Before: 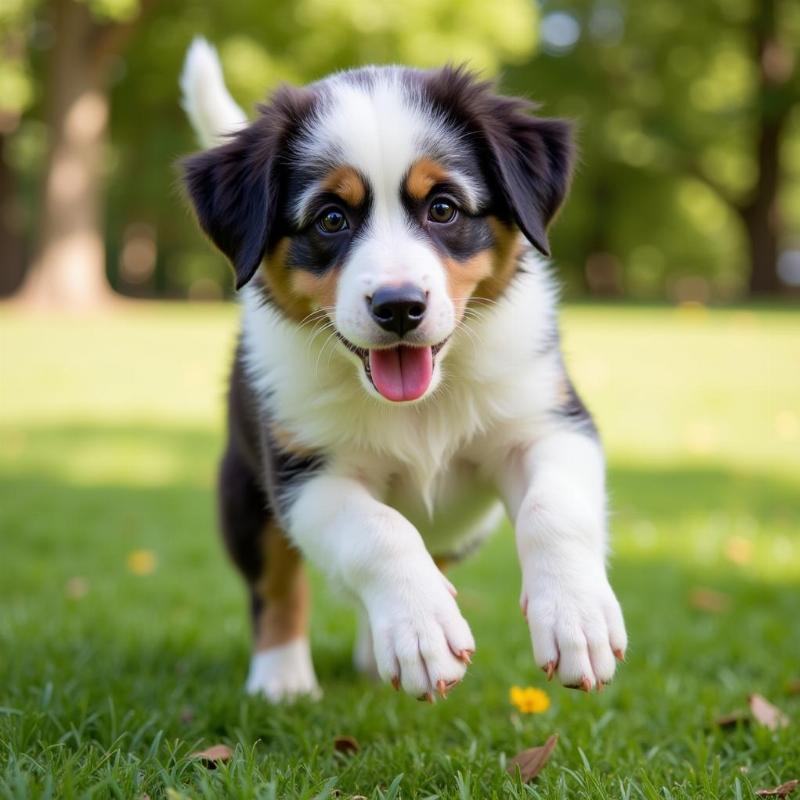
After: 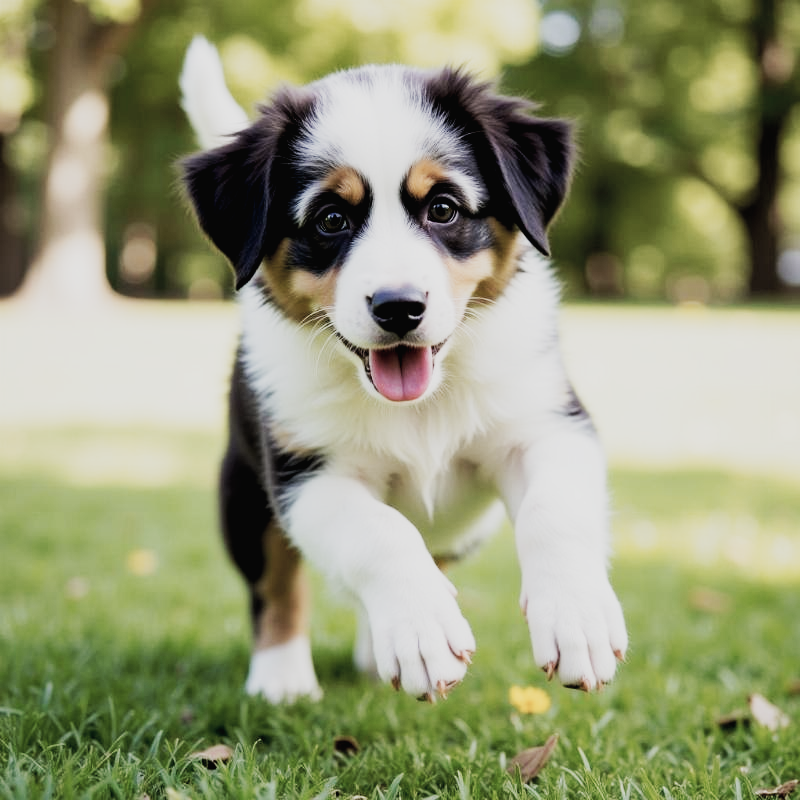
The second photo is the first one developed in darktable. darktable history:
tone curve: curves: ch0 [(0, 0.015) (0.037, 0.022) (0.131, 0.116) (0.316, 0.345) (0.49, 0.615) (0.677, 0.82) (0.813, 0.891) (1, 0.955)]; ch1 [(0, 0) (0.366, 0.367) (0.475, 0.462) (0.494, 0.496) (0.504, 0.497) (0.554, 0.571) (0.618, 0.668) (1, 1)]; ch2 [(0, 0) (0.333, 0.346) (0.375, 0.375) (0.435, 0.424) (0.476, 0.492) (0.502, 0.499) (0.525, 0.522) (0.558, 0.575) (0.614, 0.656) (1, 1)], preserve colors none
color correction: highlights b* 0.032, saturation 0.595
color zones: curves: ch0 [(0, 0.5) (0.143, 0.52) (0.286, 0.5) (0.429, 0.5) (0.571, 0.5) (0.714, 0.5) (0.857, 0.5) (1, 0.5)]; ch1 [(0, 0.489) (0.155, 0.45) (0.286, 0.466) (0.429, 0.5) (0.571, 0.5) (0.714, 0.5) (0.857, 0.5) (1, 0.489)]
filmic rgb: black relative exposure -7.65 EV, white relative exposure 4.56 EV, hardness 3.61, preserve chrominance no, color science v4 (2020), type of noise poissonian
